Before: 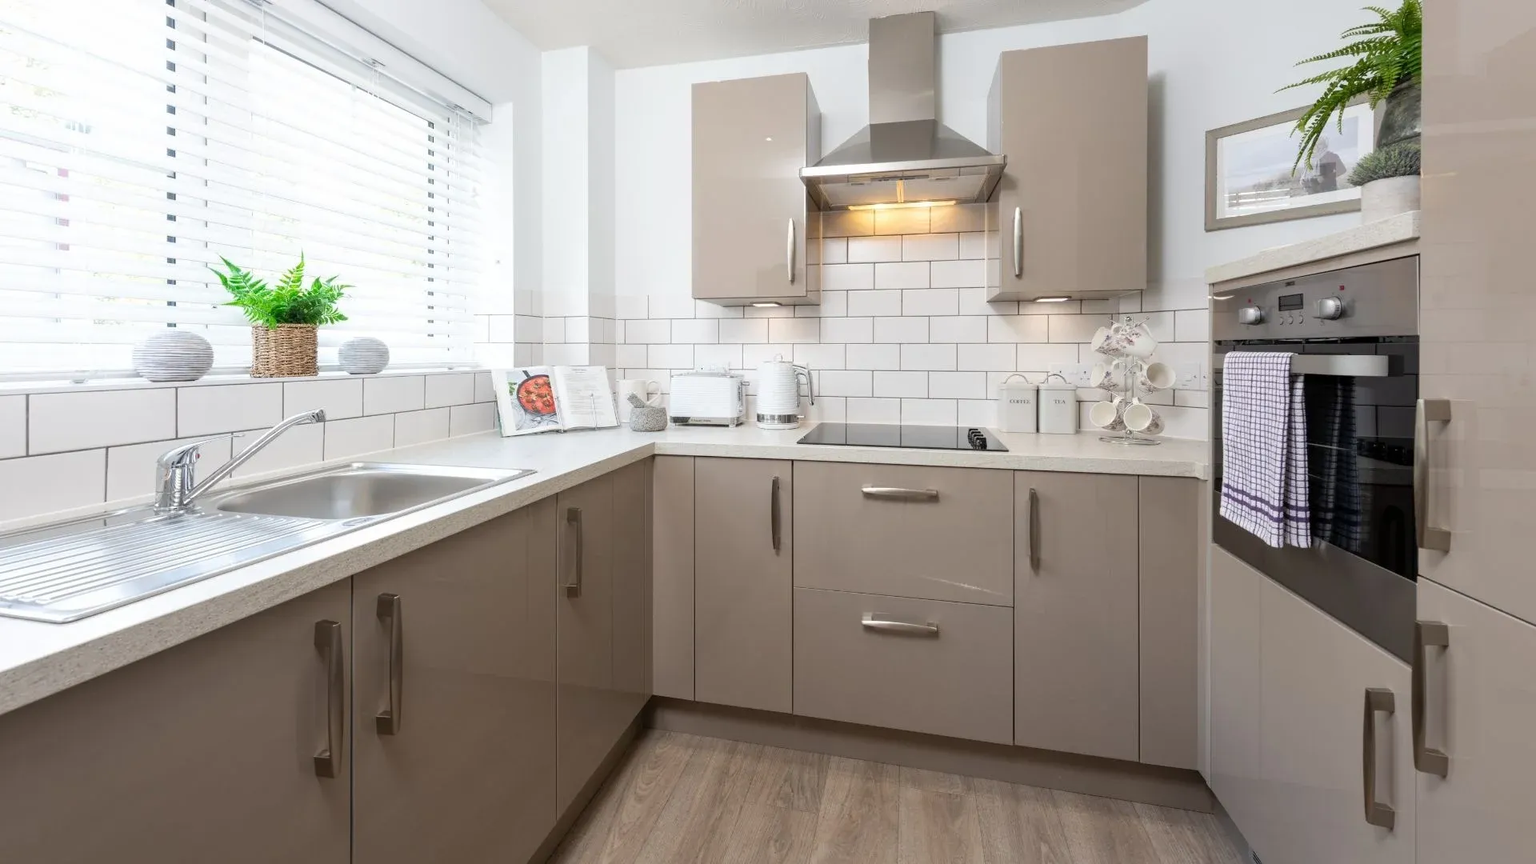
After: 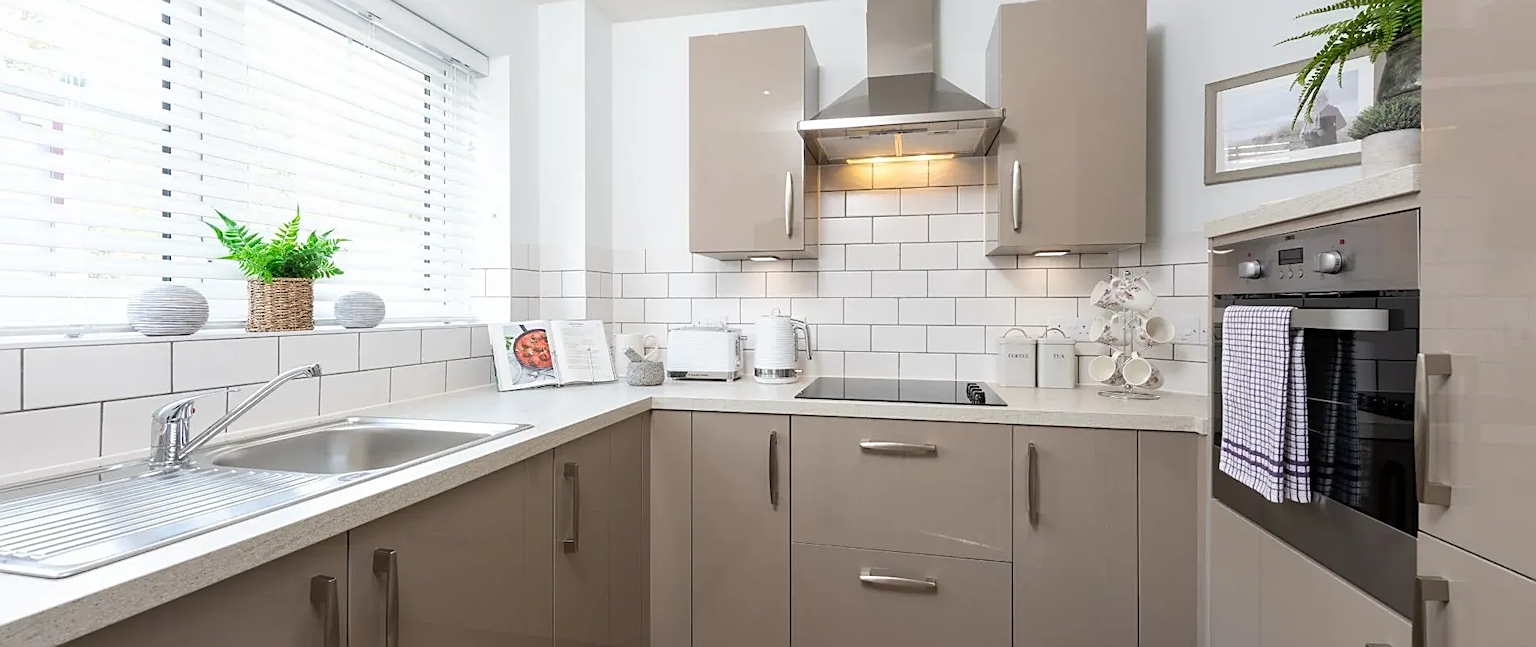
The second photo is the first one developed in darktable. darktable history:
sharpen: on, module defaults
crop: left 0.387%, top 5.469%, bottom 19.809%
